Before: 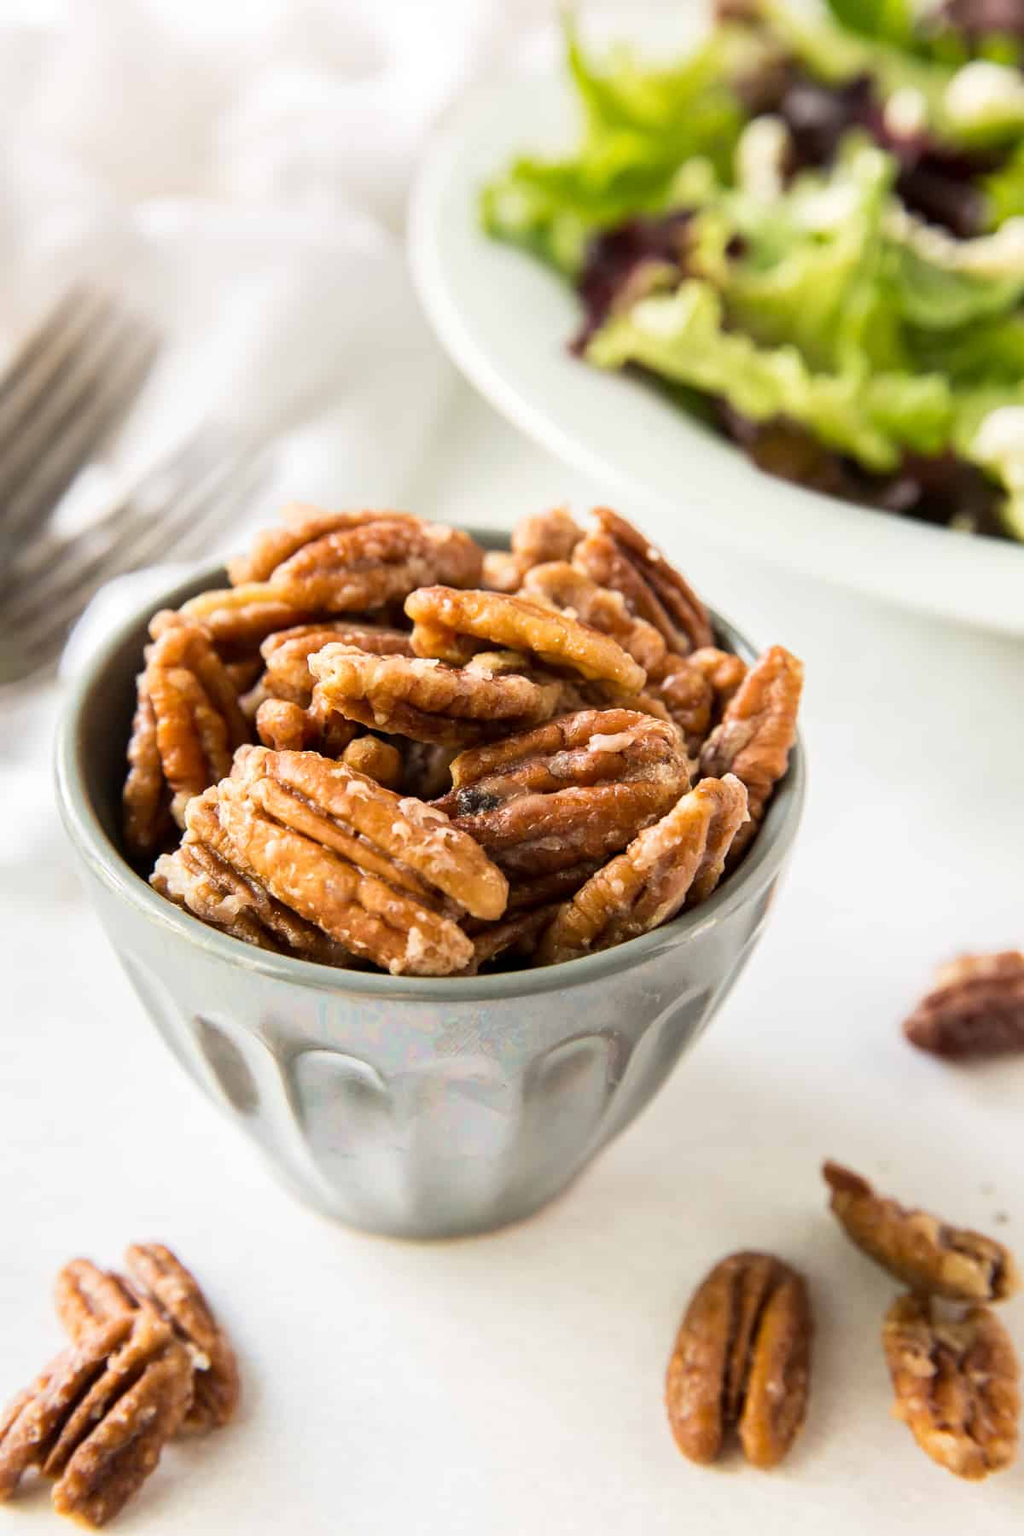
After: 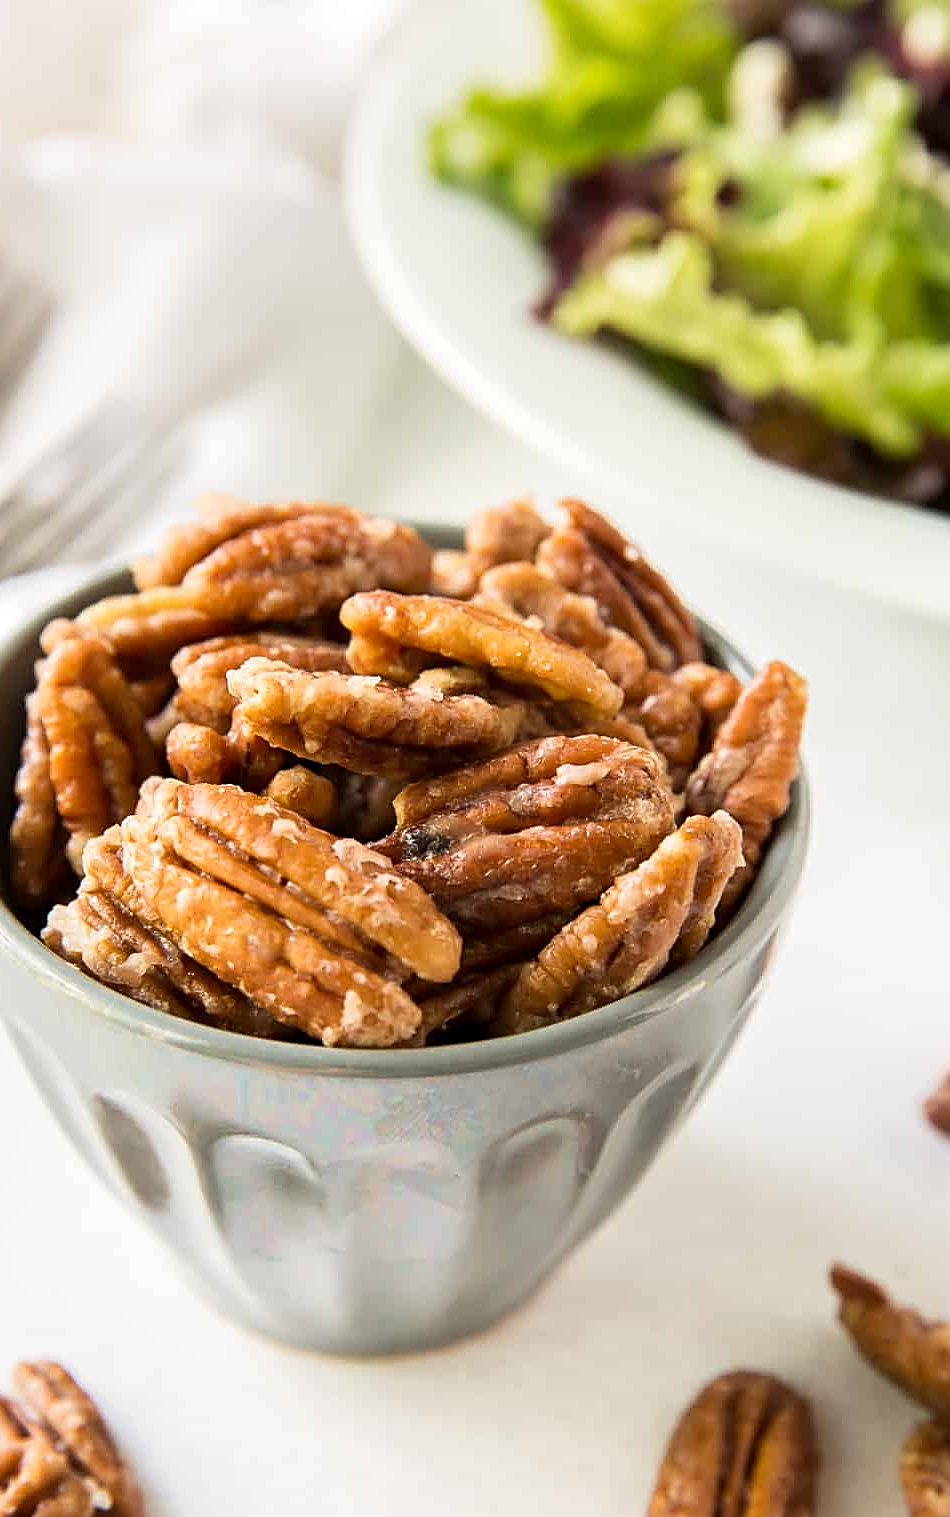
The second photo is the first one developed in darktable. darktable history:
sharpen: on, module defaults
crop: left 11.225%, top 5.381%, right 9.565%, bottom 10.314%
